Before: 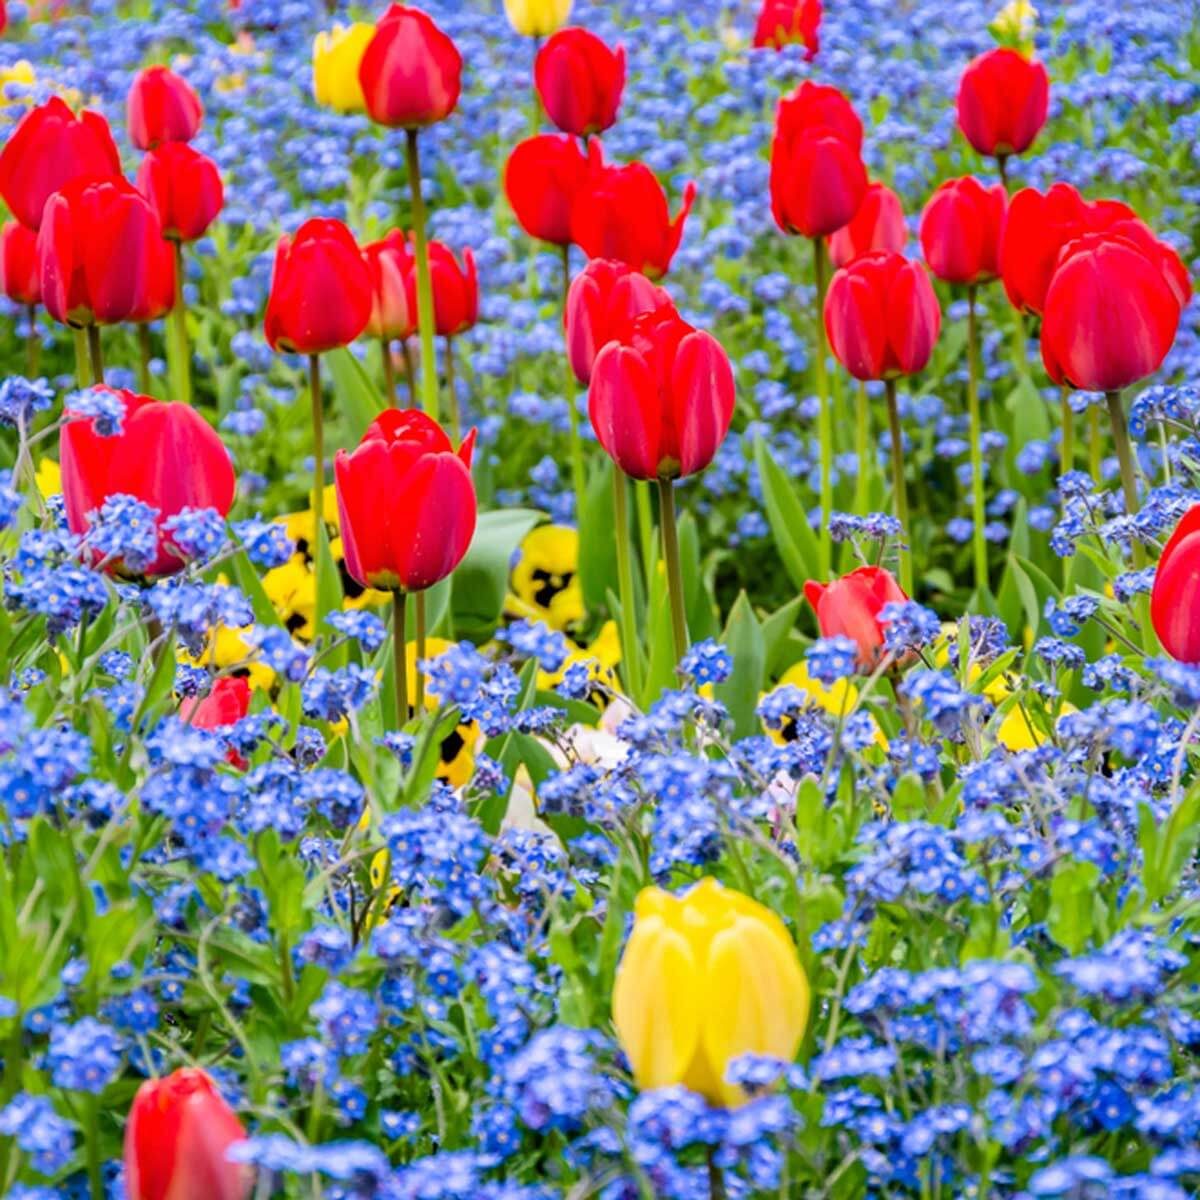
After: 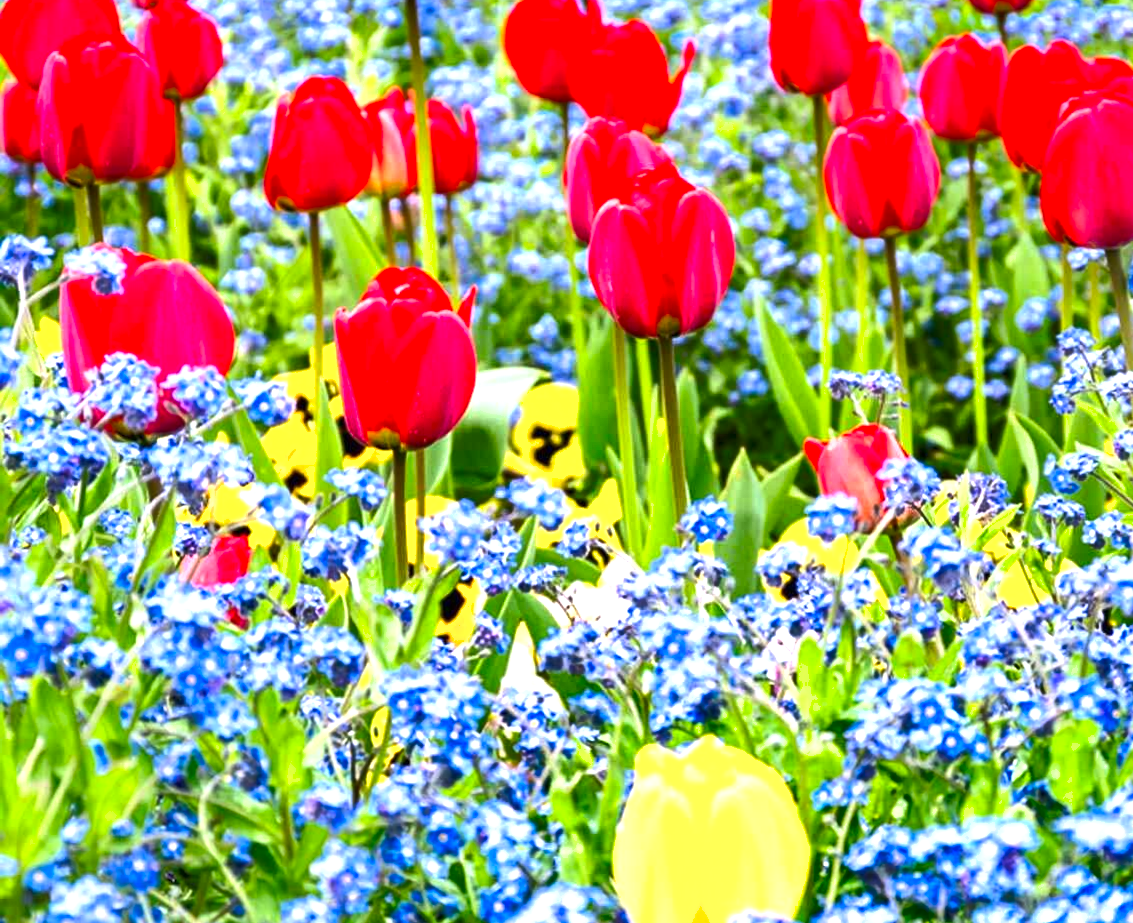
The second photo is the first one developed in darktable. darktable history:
crop and rotate: angle 0.082°, top 11.801%, right 5.445%, bottom 11.125%
exposure: exposure 1.159 EV, compensate exposure bias true, compensate highlight preservation false
shadows and highlights: radius 264.26, soften with gaussian
